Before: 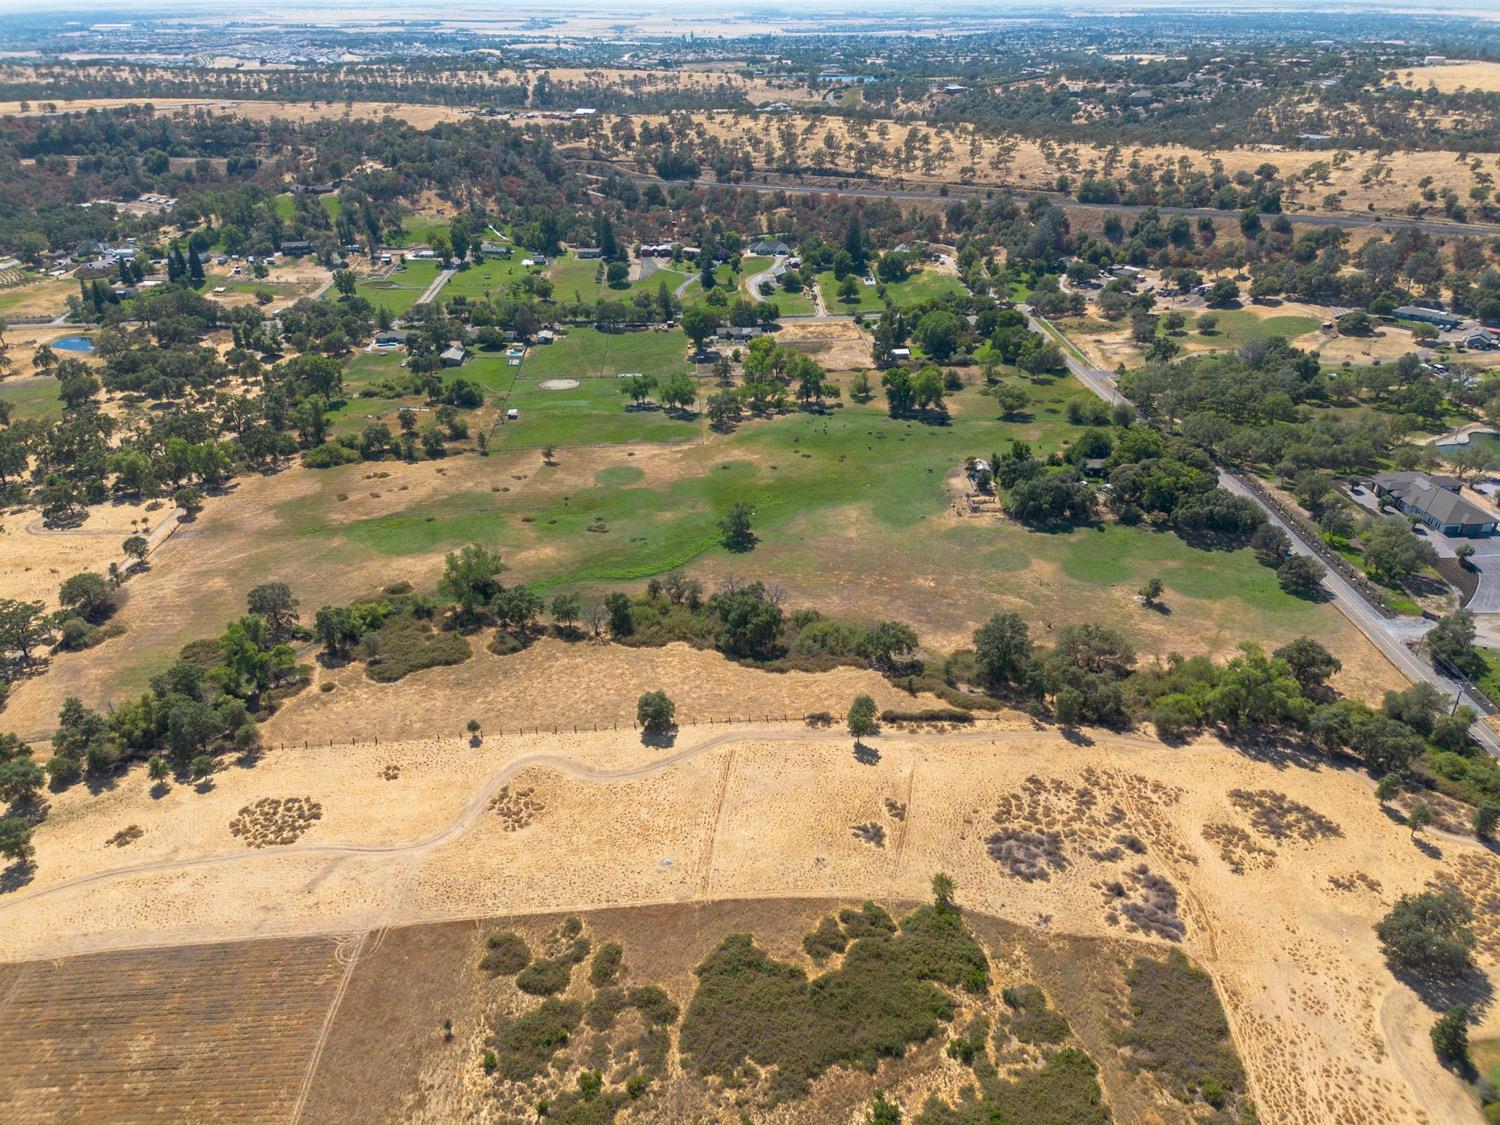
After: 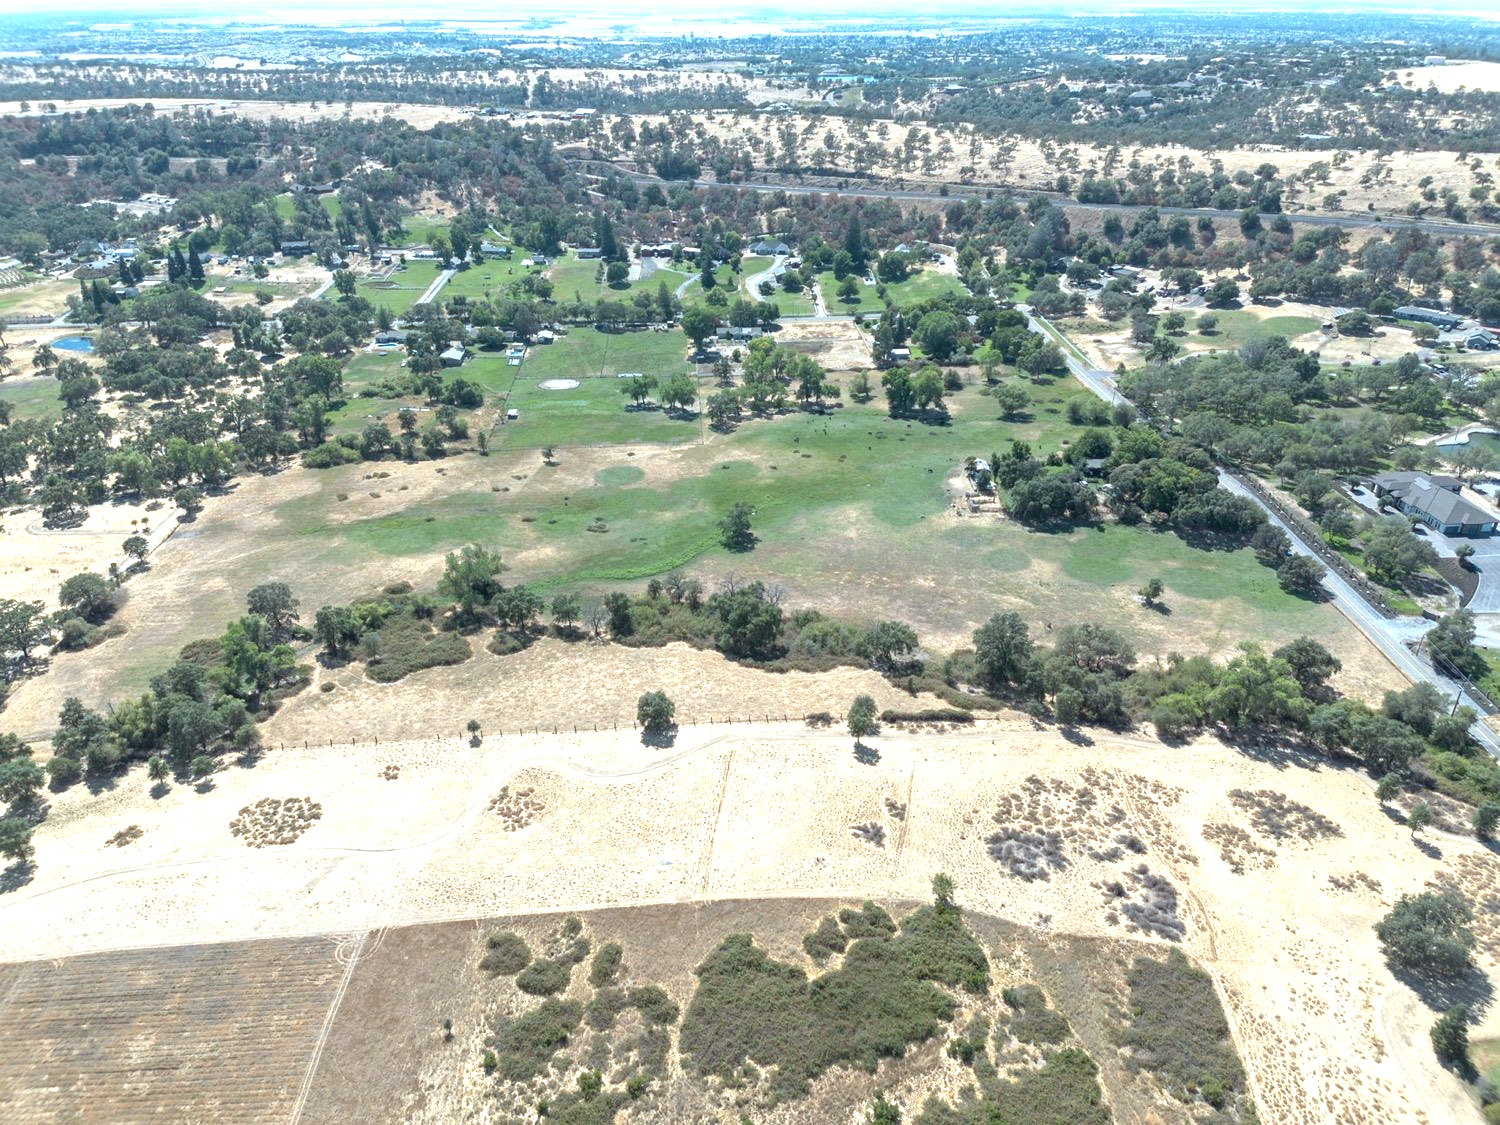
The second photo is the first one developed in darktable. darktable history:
color correction: highlights a* -12.31, highlights b* -17.38, saturation 0.703
exposure: exposure 0.919 EV, compensate highlight preservation false
